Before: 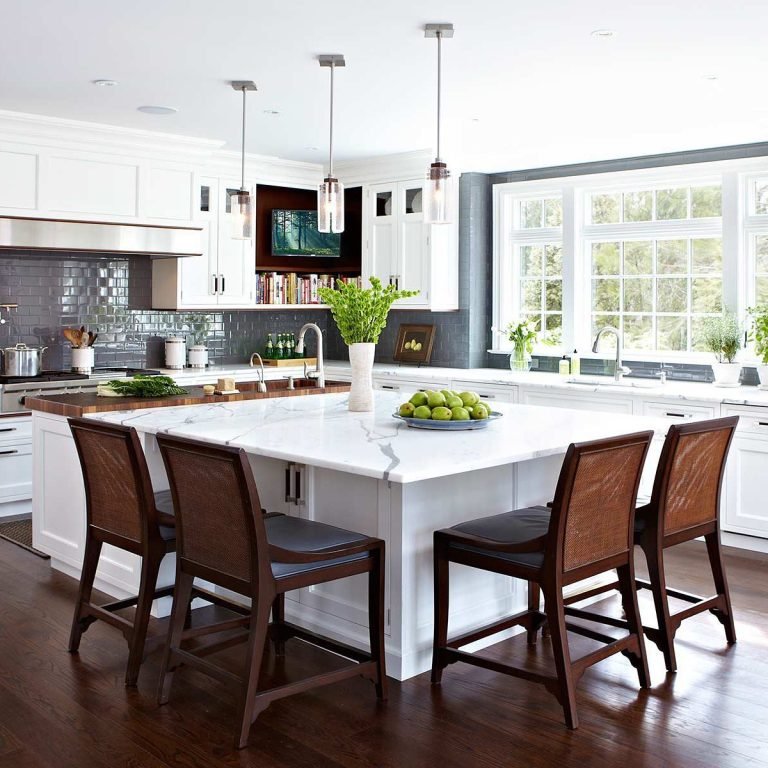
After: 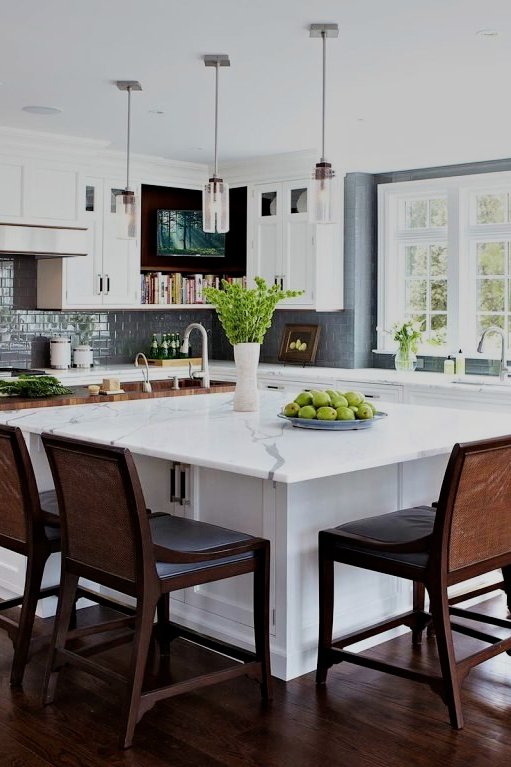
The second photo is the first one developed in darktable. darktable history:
crop and rotate: left 15.055%, right 18.278%
graduated density: on, module defaults
filmic rgb: white relative exposure 3.8 EV, hardness 4.35
